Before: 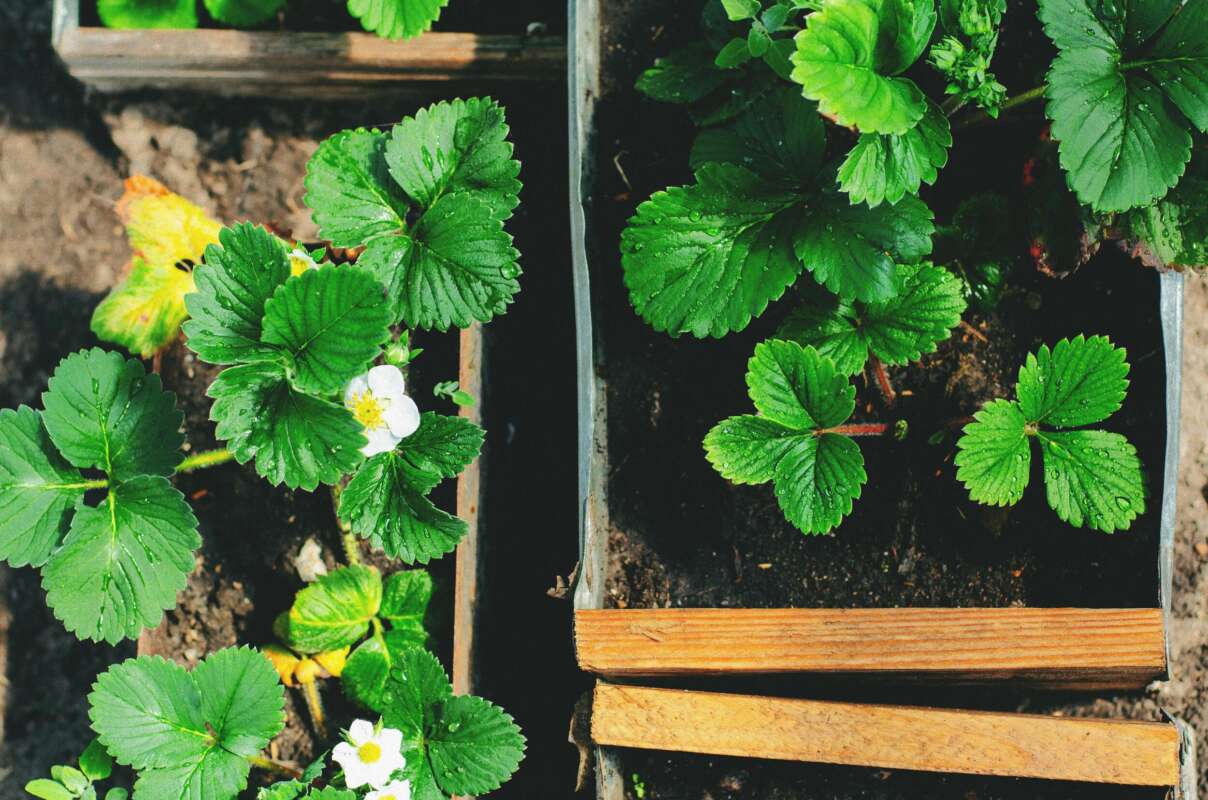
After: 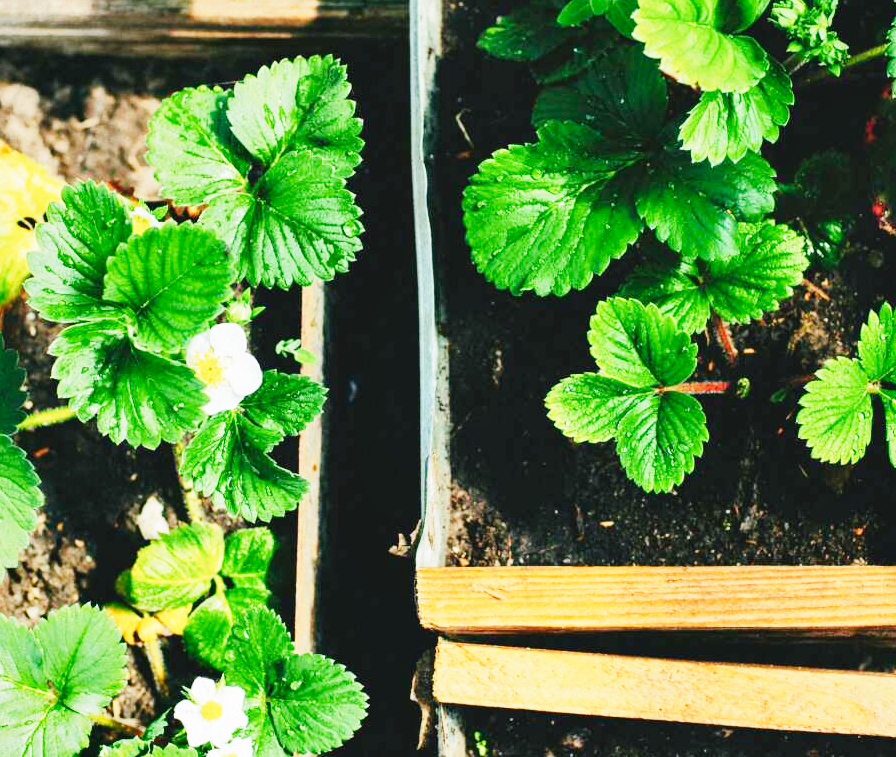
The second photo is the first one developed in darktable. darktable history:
crop and rotate: left 13.15%, top 5.251%, right 12.609%
base curve: curves: ch0 [(0, 0) (0, 0.001) (0.001, 0.001) (0.004, 0.002) (0.007, 0.004) (0.015, 0.013) (0.033, 0.045) (0.052, 0.096) (0.075, 0.17) (0.099, 0.241) (0.163, 0.42) (0.219, 0.55) (0.259, 0.616) (0.327, 0.722) (0.365, 0.765) (0.522, 0.873) (0.547, 0.881) (0.689, 0.919) (0.826, 0.952) (1, 1)], preserve colors none
shadows and highlights: shadows 52.42, soften with gaussian
